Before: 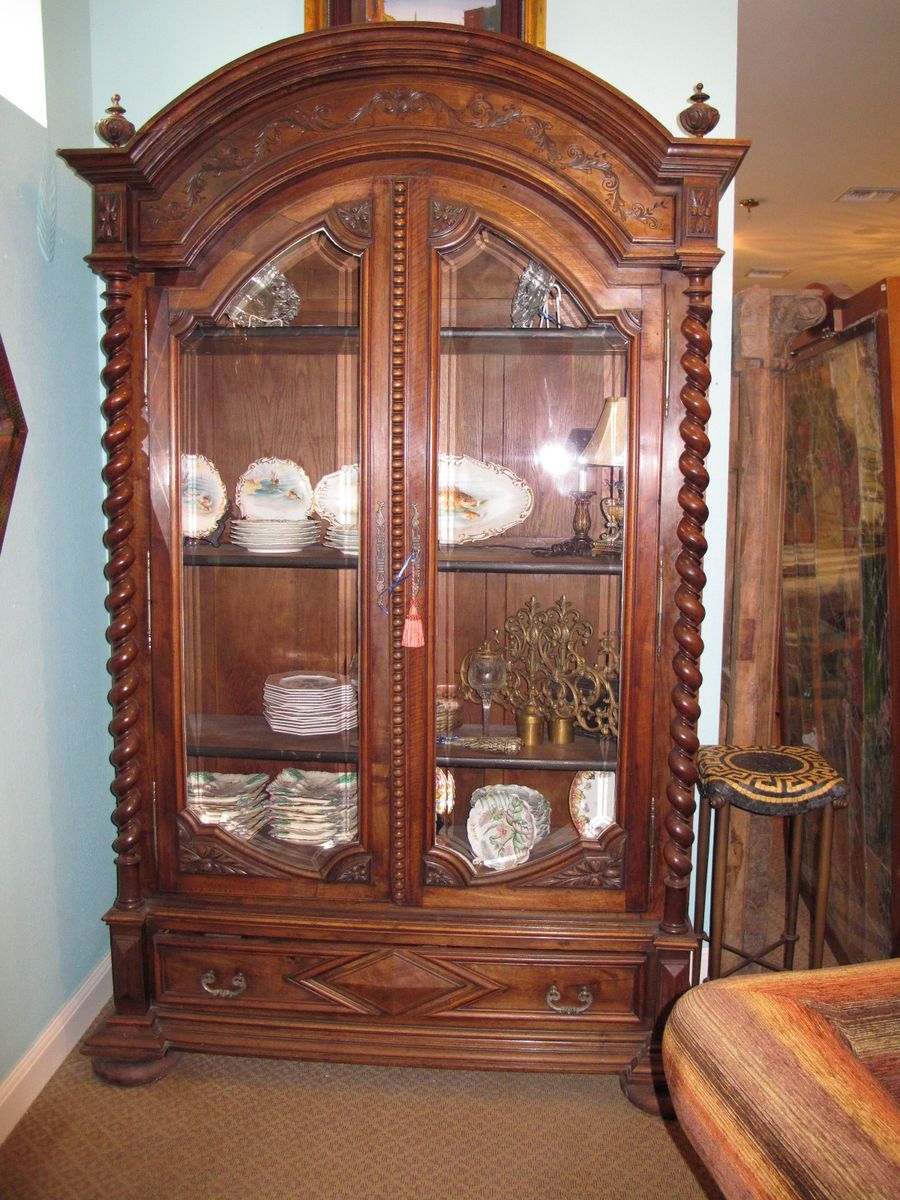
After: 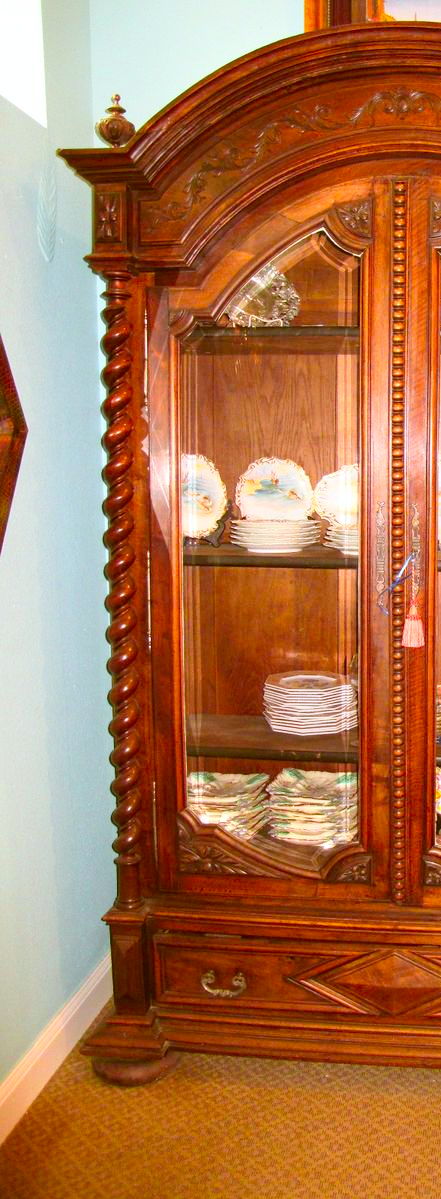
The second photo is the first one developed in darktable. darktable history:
crop and rotate: left 0.002%, top 0%, right 50.933%
contrast brightness saturation: contrast 0.199, brightness 0.162, saturation 0.224
color correction: highlights a* -0.594, highlights b* 0.159, shadows a* 4.35, shadows b* 20.72
color zones: curves: ch0 [(0.224, 0.526) (0.75, 0.5)]; ch1 [(0.055, 0.526) (0.224, 0.761) (0.377, 0.526) (0.75, 0.5)]
